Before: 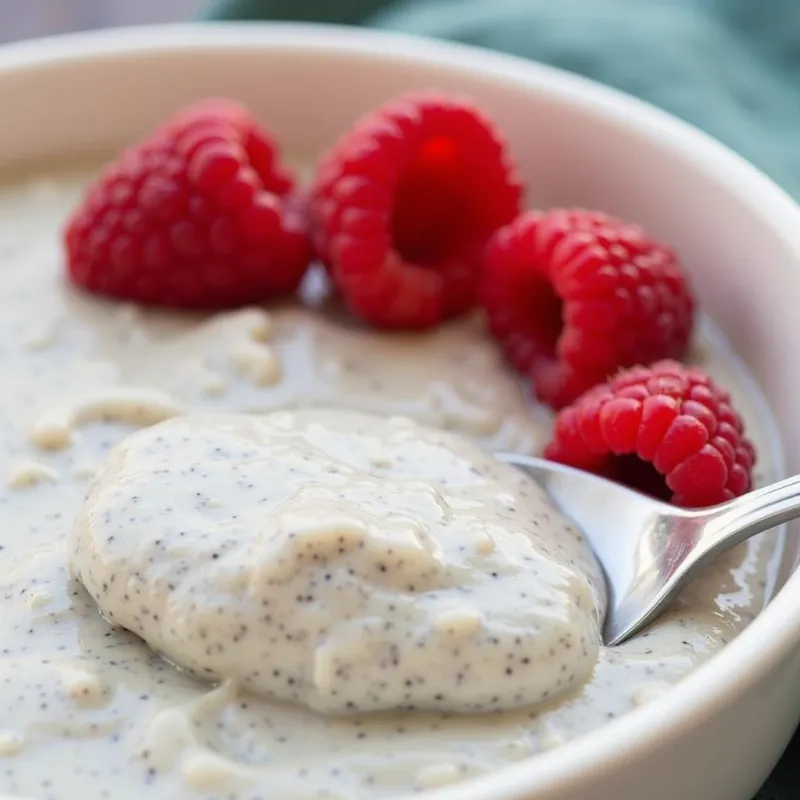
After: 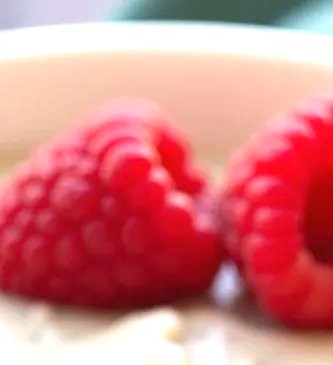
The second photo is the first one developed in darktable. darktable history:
exposure: black level correction 0, exposure 1 EV, compensate exposure bias true, compensate highlight preservation false
crop and rotate: left 11.083%, top 0.09%, right 47.284%, bottom 54.193%
